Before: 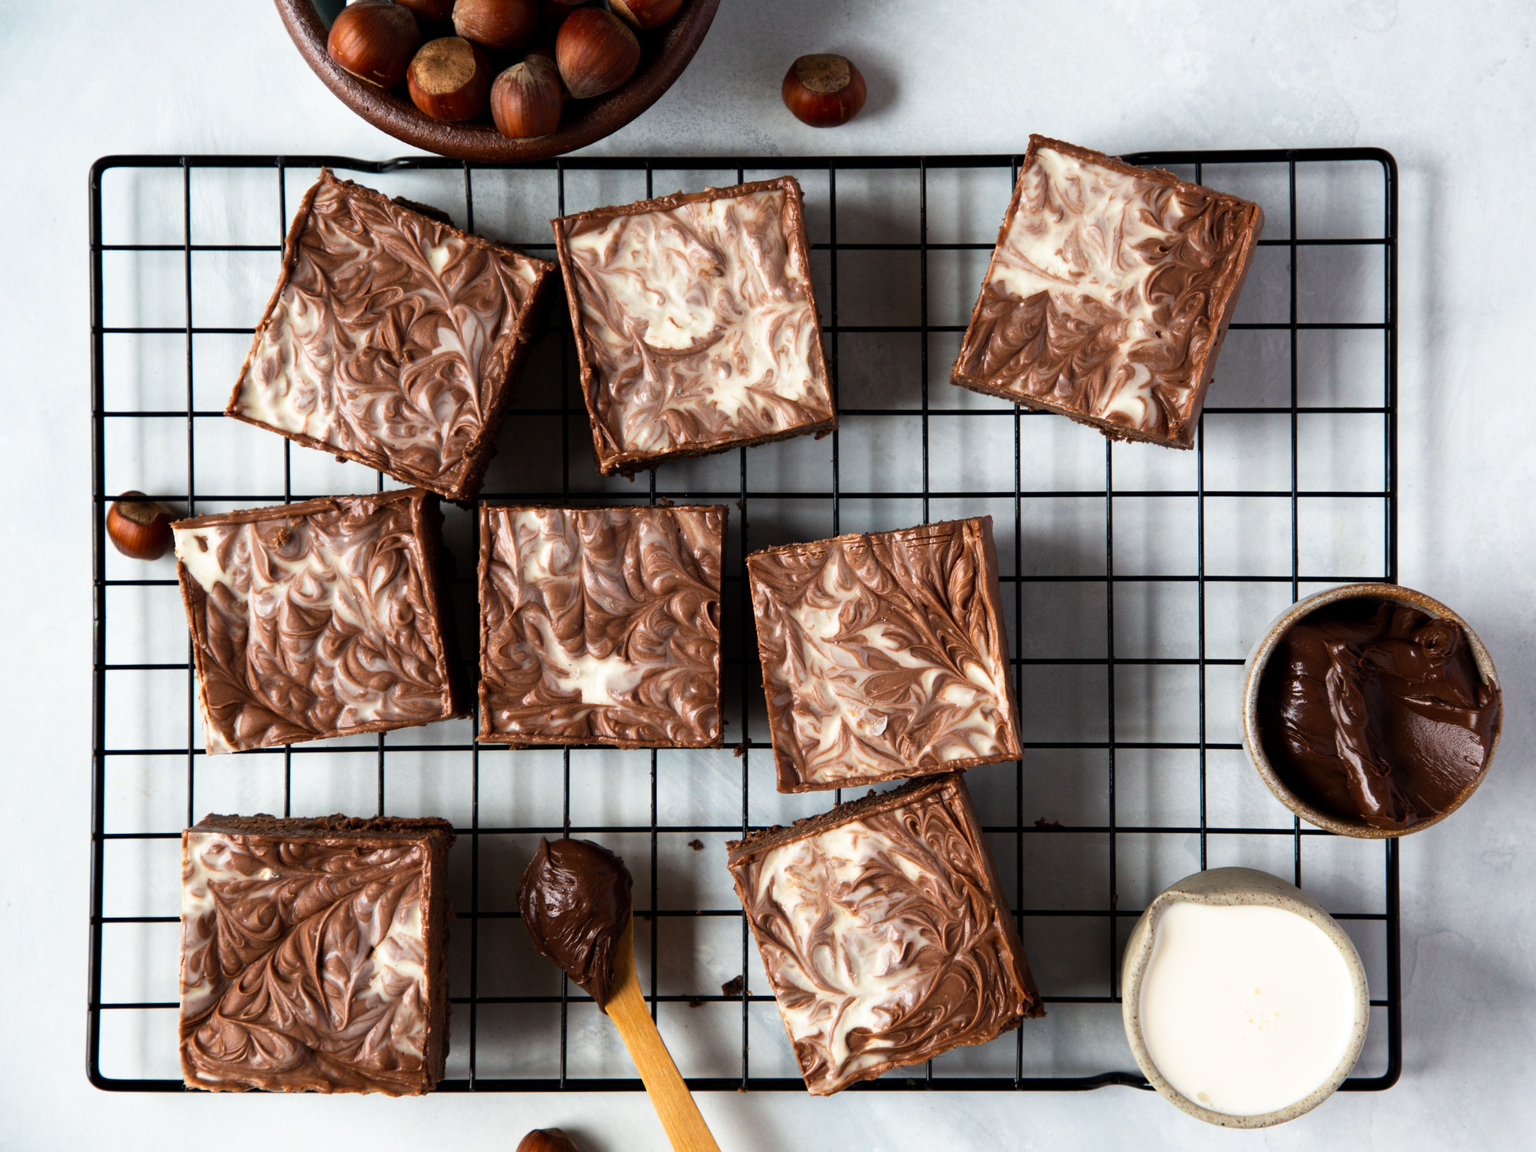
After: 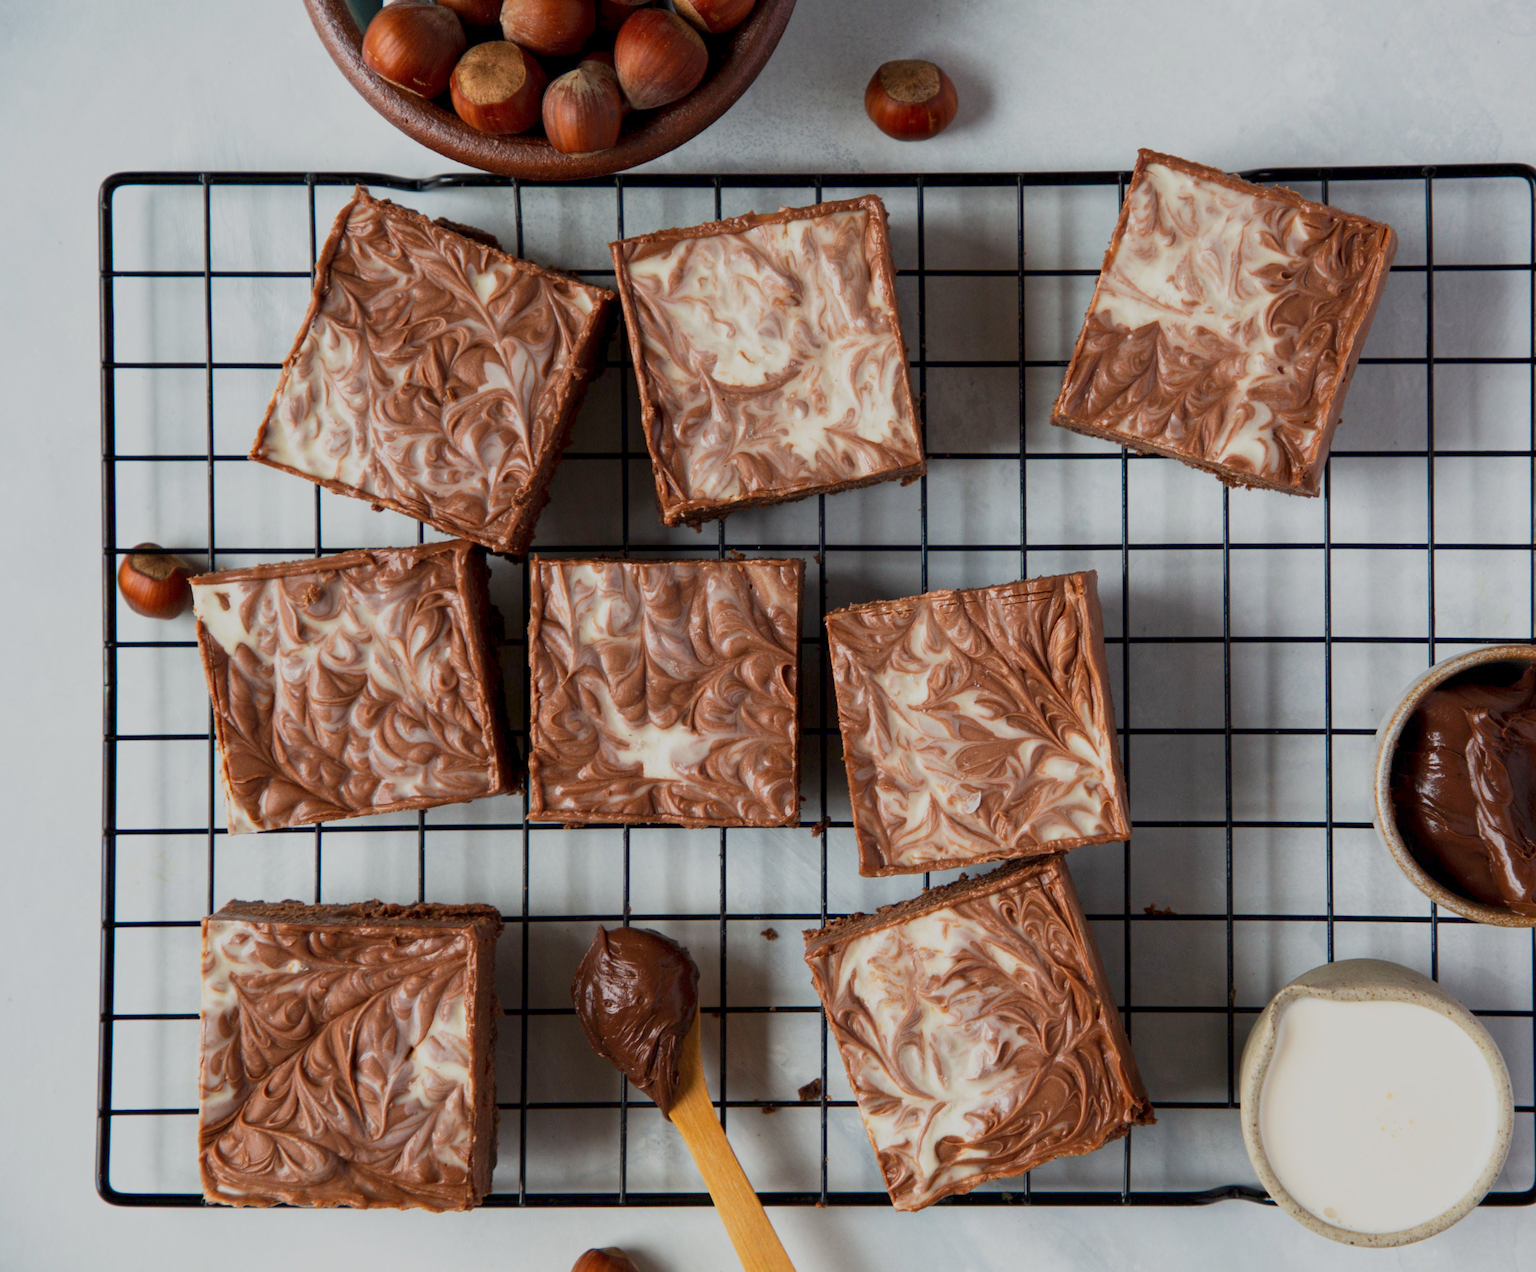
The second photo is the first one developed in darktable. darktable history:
crop: right 9.509%, bottom 0.031%
local contrast: highlights 100%, shadows 100%, detail 120%, midtone range 0.2
color balance rgb: contrast -30%
